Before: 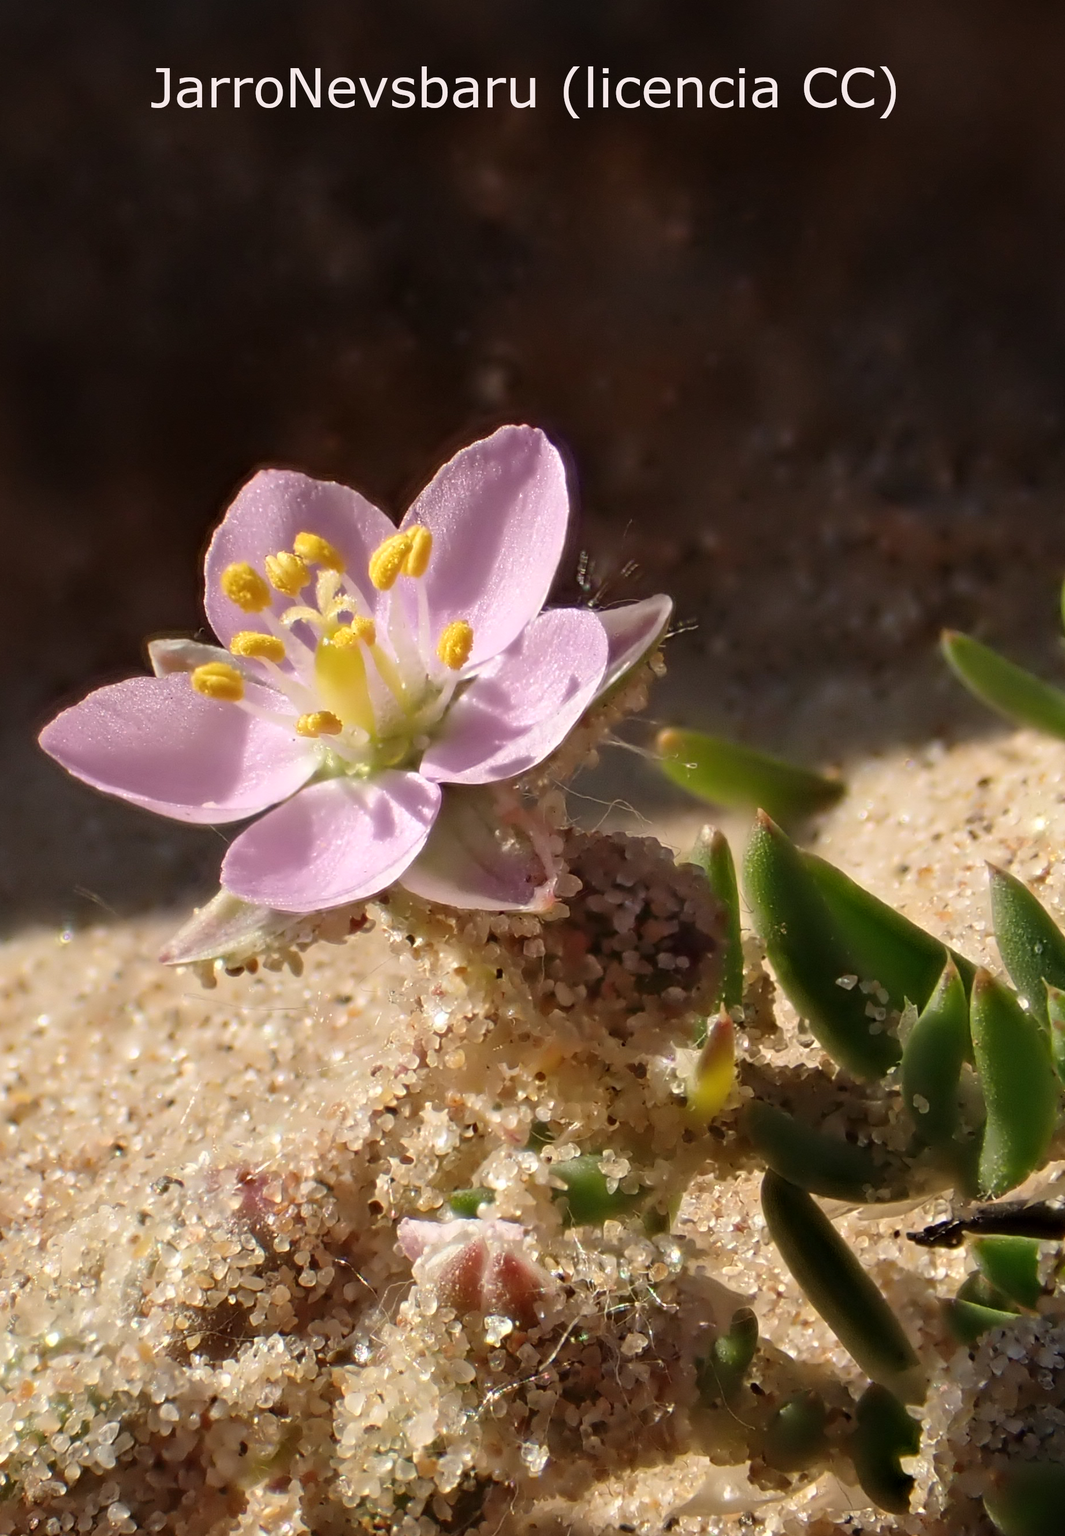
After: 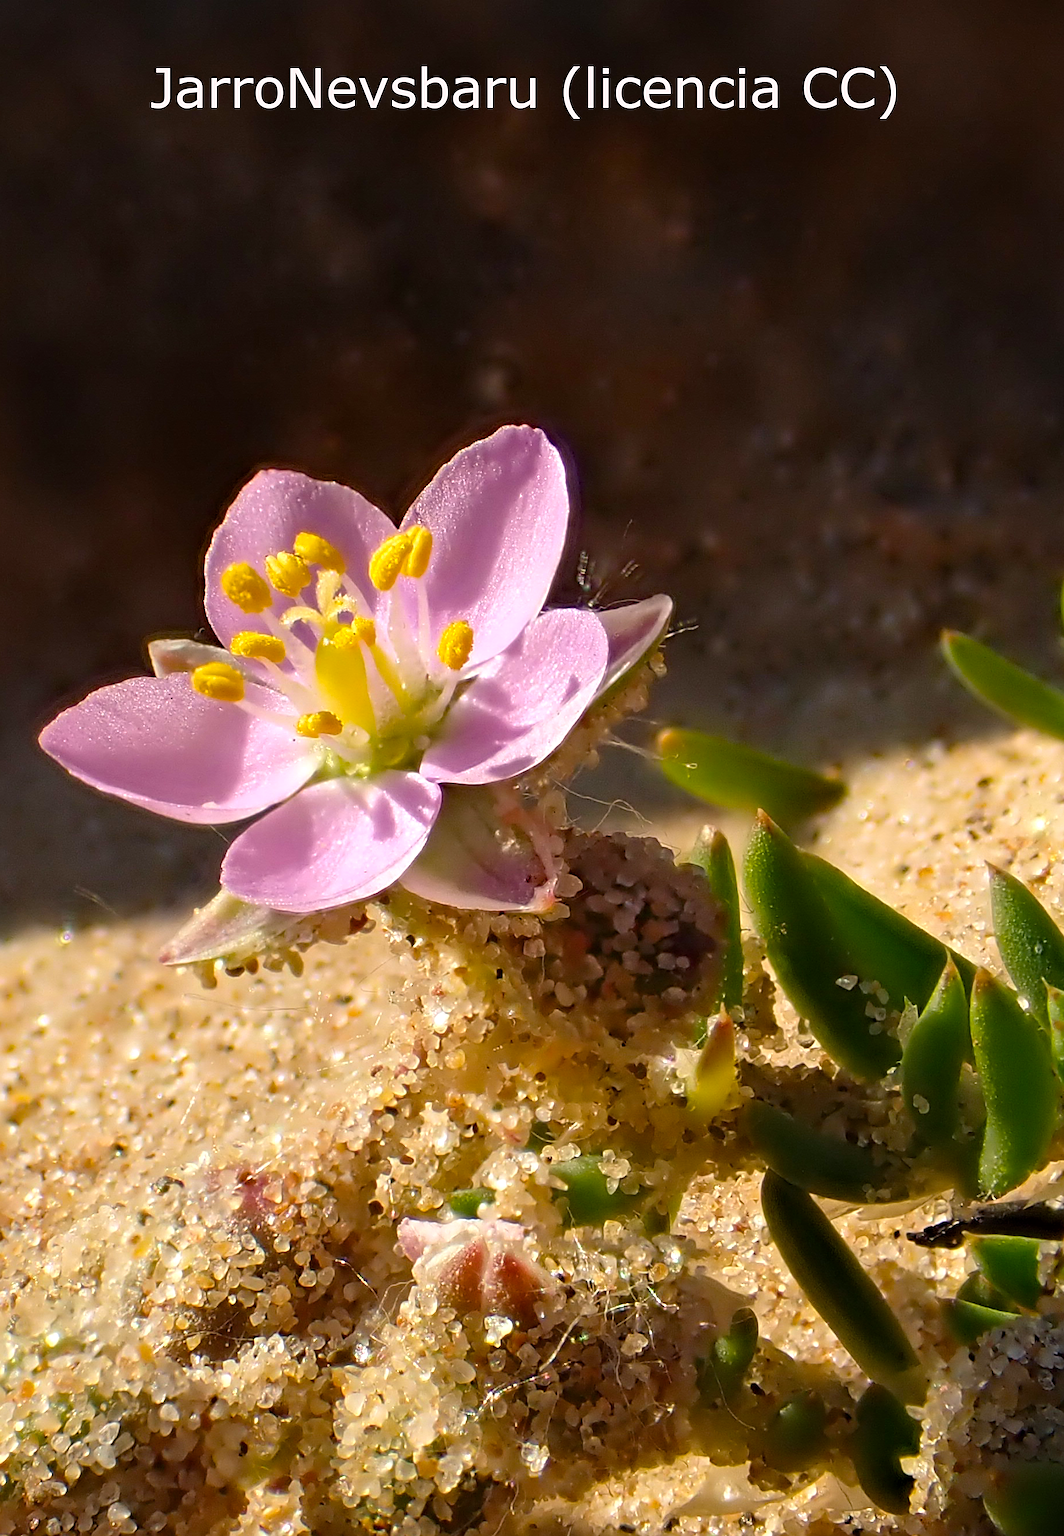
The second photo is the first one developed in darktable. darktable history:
sharpen: on, module defaults
color balance rgb: shadows lift › chroma 2.006%, shadows lift › hue 247°, highlights gain › chroma 0.265%, highlights gain › hue 331.7°, perceptual saturation grading › global saturation 30.813%
exposure: exposure 0.177 EV, compensate exposure bias true, compensate highlight preservation false
haze removal: adaptive false
